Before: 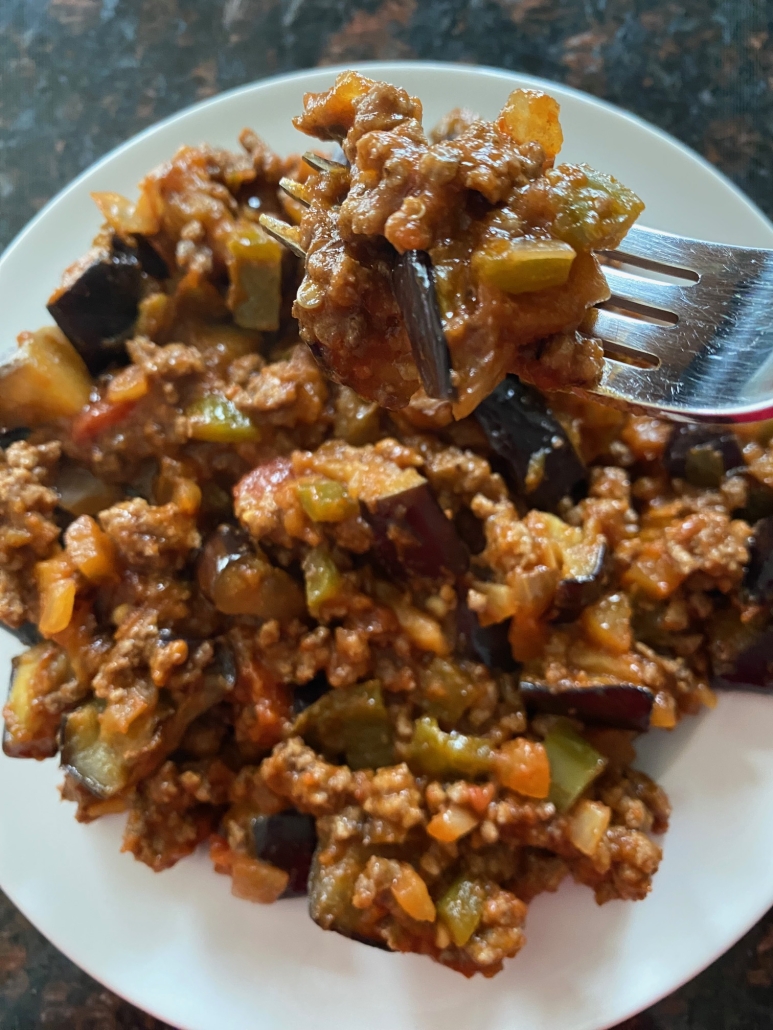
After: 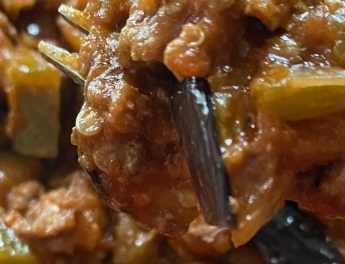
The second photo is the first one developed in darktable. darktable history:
crop: left 28.649%, top 16.835%, right 26.707%, bottom 57.485%
tone equalizer: on, module defaults
